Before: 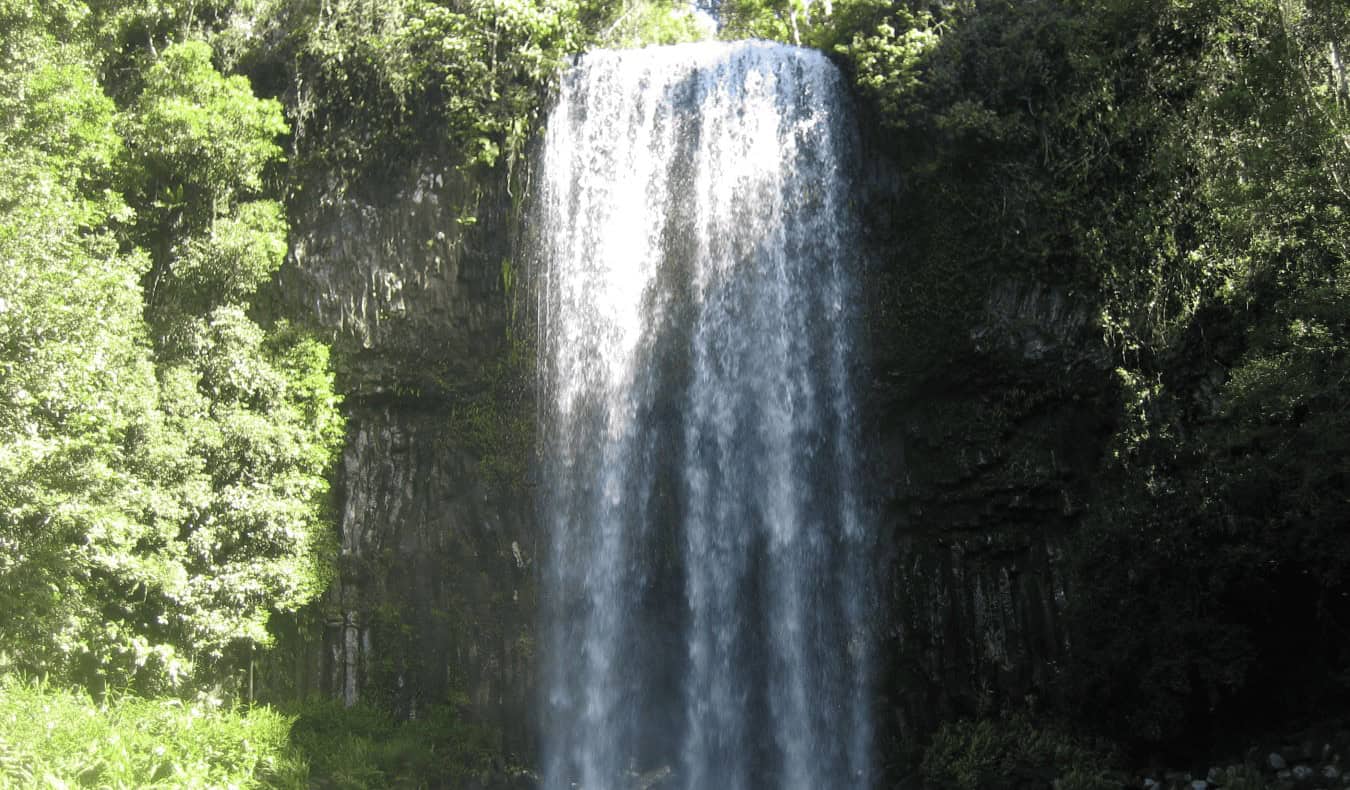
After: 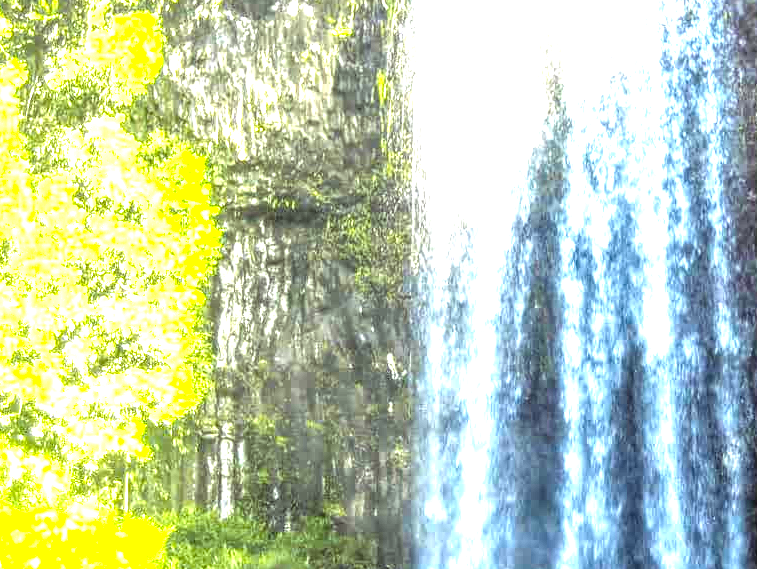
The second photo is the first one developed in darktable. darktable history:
local contrast: highlights 4%, shadows 3%, detail 298%, midtone range 0.307
crop: left 9.278%, top 23.802%, right 34.638%, bottom 4.131%
color balance rgb: shadows lift › chroma 6.342%, shadows lift › hue 304.39°, linear chroma grading › shadows -8.626%, linear chroma grading › global chroma 9.695%, perceptual saturation grading › global saturation 19.361%, global vibrance 50.591%
exposure: exposure 2.258 EV, compensate exposure bias true, compensate highlight preservation false
contrast equalizer: octaves 7, y [[0.5 ×4, 0.525, 0.667], [0.5 ×6], [0.5 ×6], [0 ×4, 0.042, 0], [0, 0, 0.004, 0.1, 0.191, 0.131]], mix -0.302
